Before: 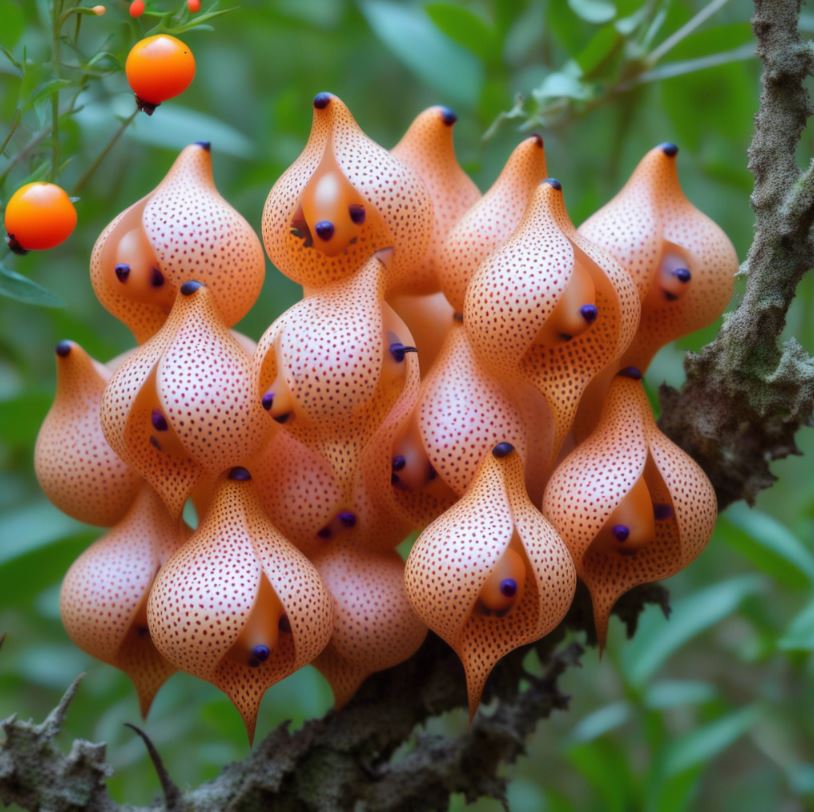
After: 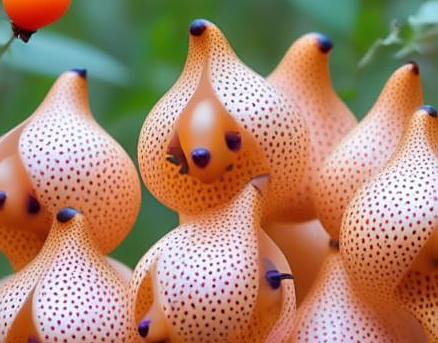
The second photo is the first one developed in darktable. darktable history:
crop: left 15.306%, top 9.065%, right 30.789%, bottom 48.638%
sharpen: on, module defaults
